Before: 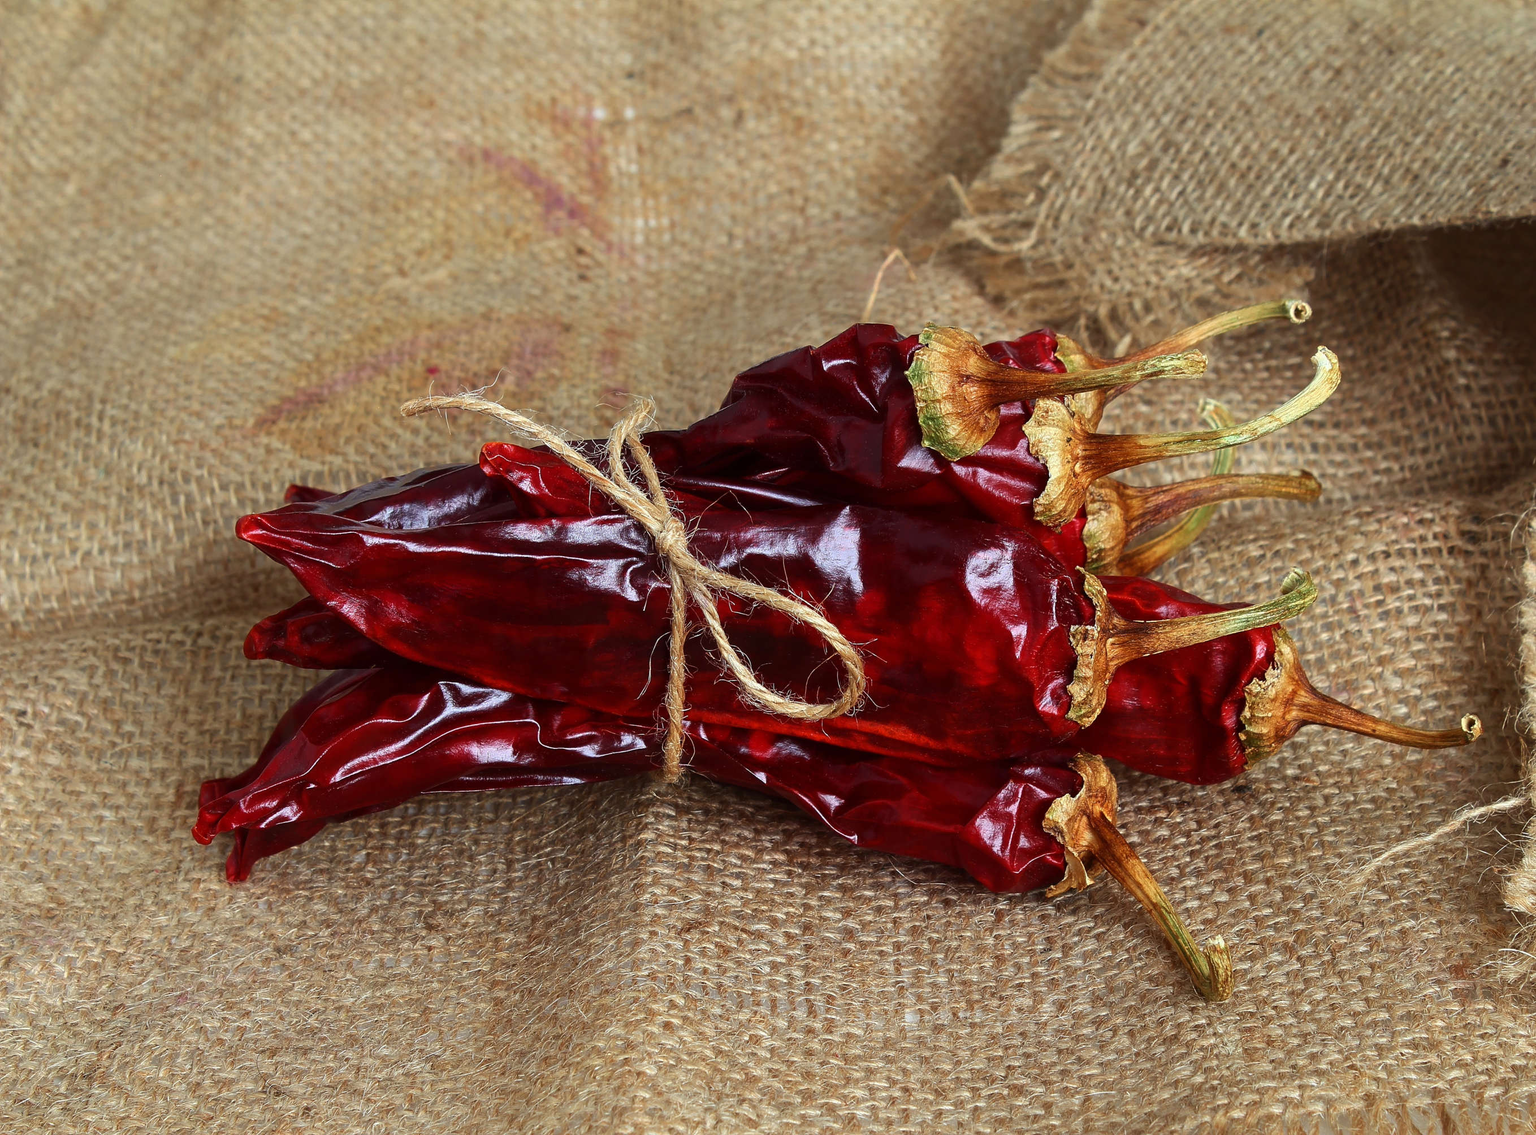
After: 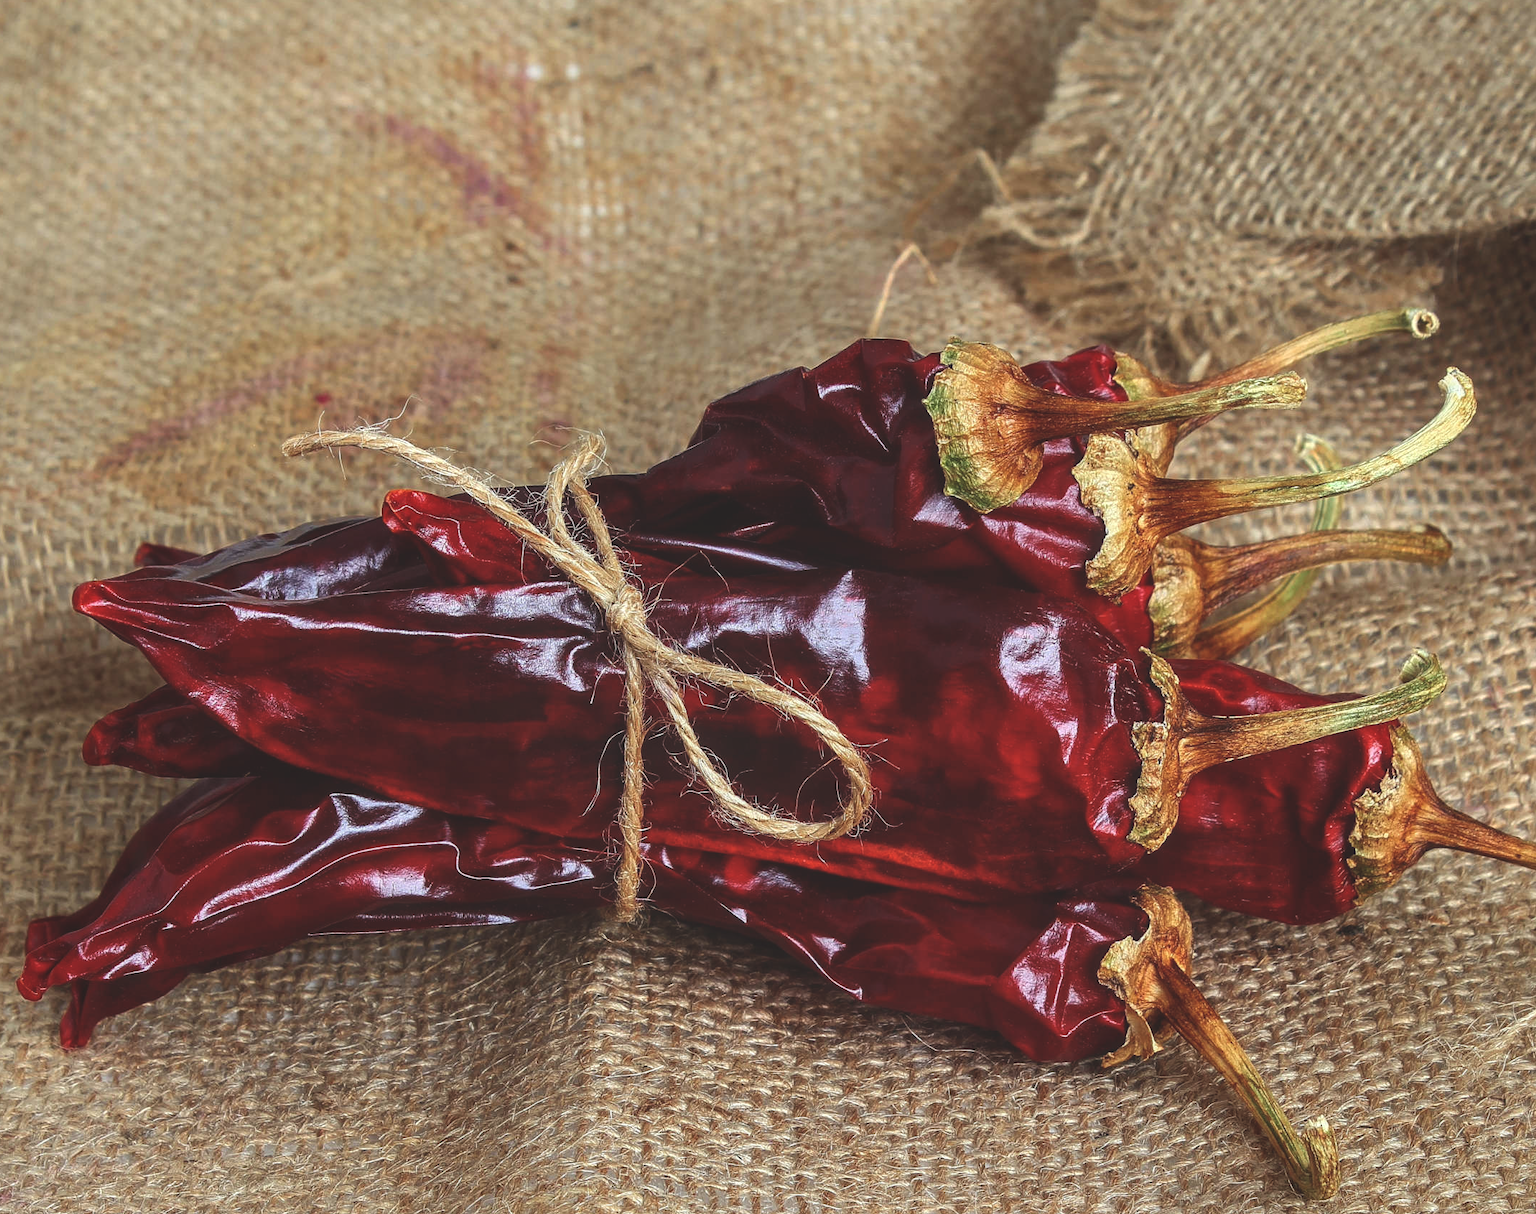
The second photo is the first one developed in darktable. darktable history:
crop: left 11.659%, top 5.047%, right 9.598%, bottom 10.694%
local contrast: on, module defaults
exposure: black level correction -0.022, exposure -0.039 EV, compensate highlight preservation false
